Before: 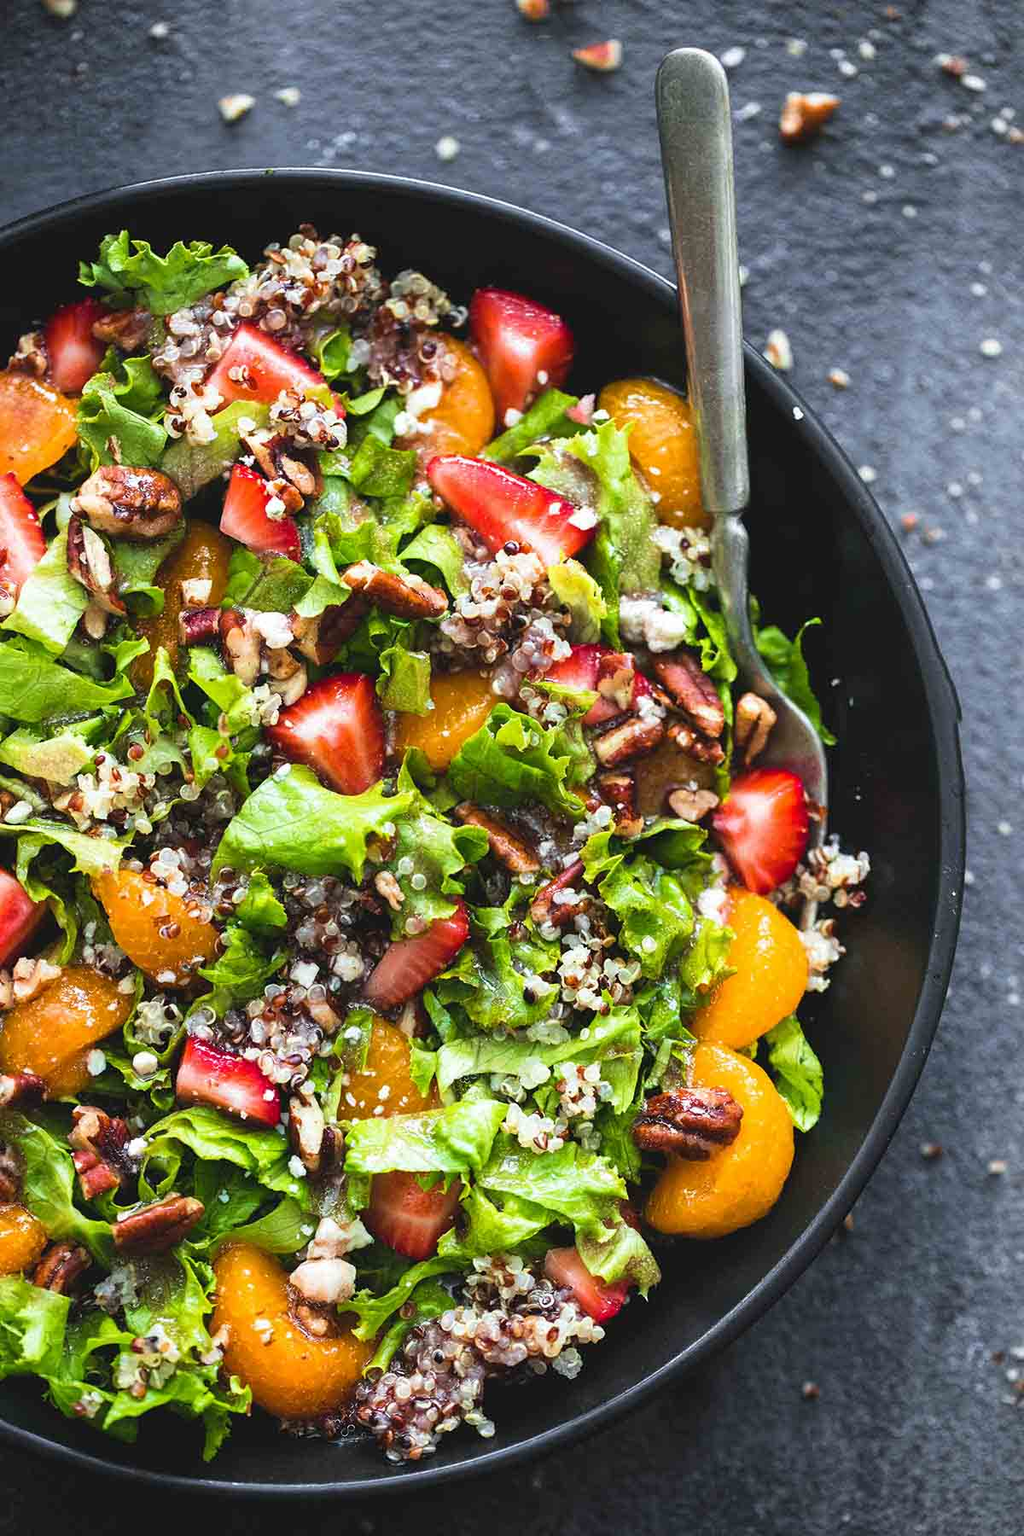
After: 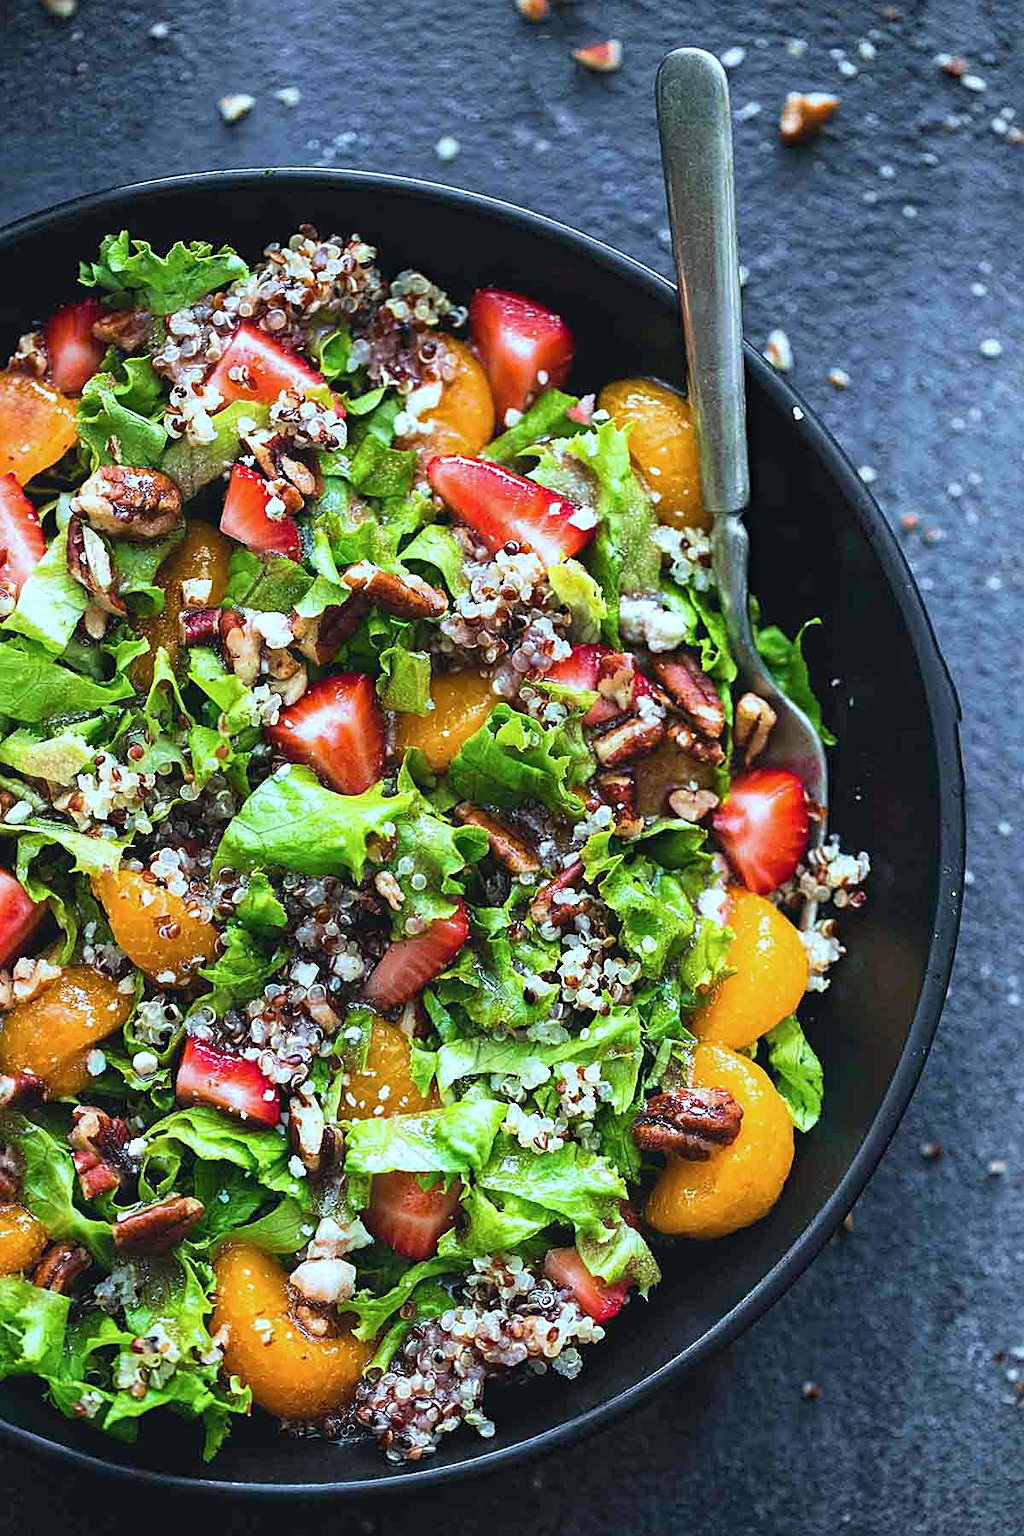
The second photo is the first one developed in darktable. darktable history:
sharpen: on, module defaults
haze removal: compatibility mode true, adaptive false
color calibration: illuminant Planckian (black body), x 0.378, y 0.374, temperature 4058.63 K
